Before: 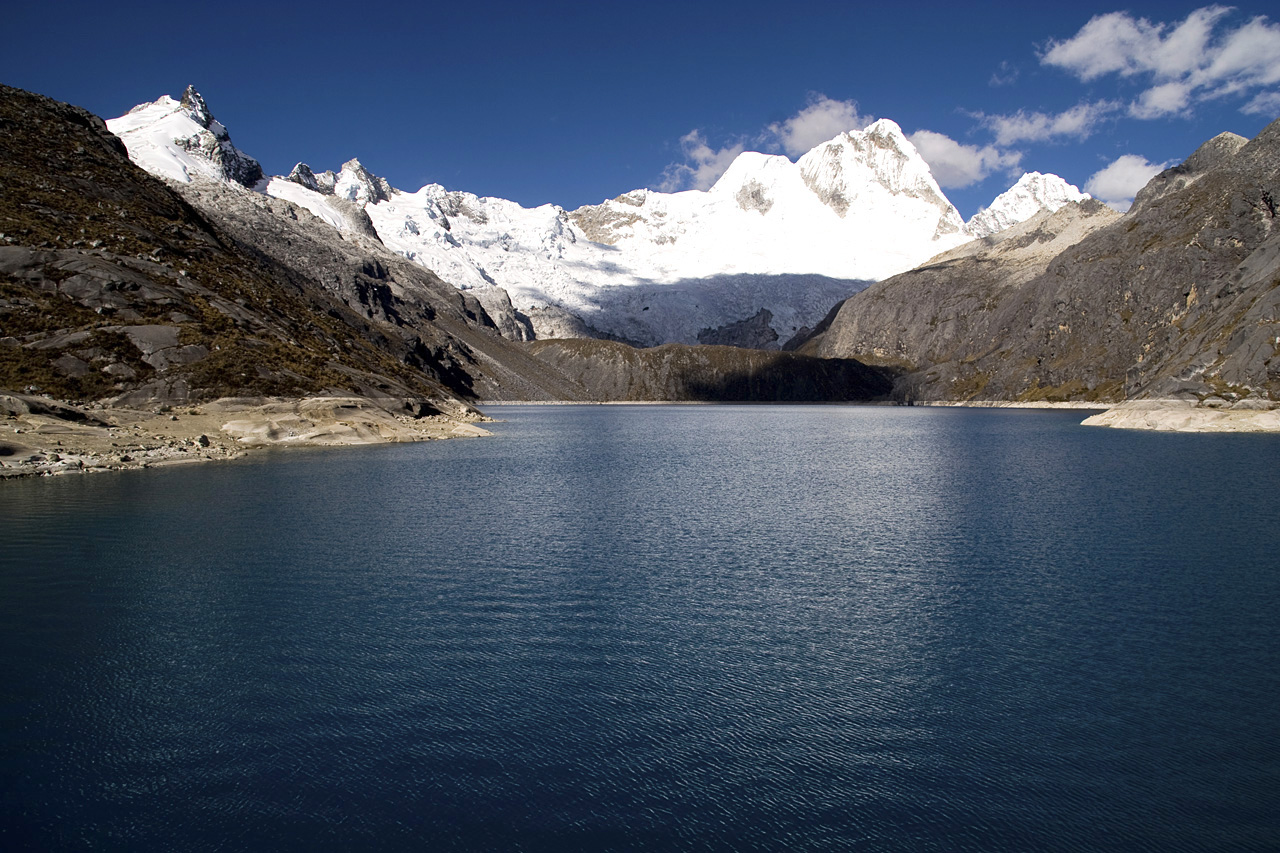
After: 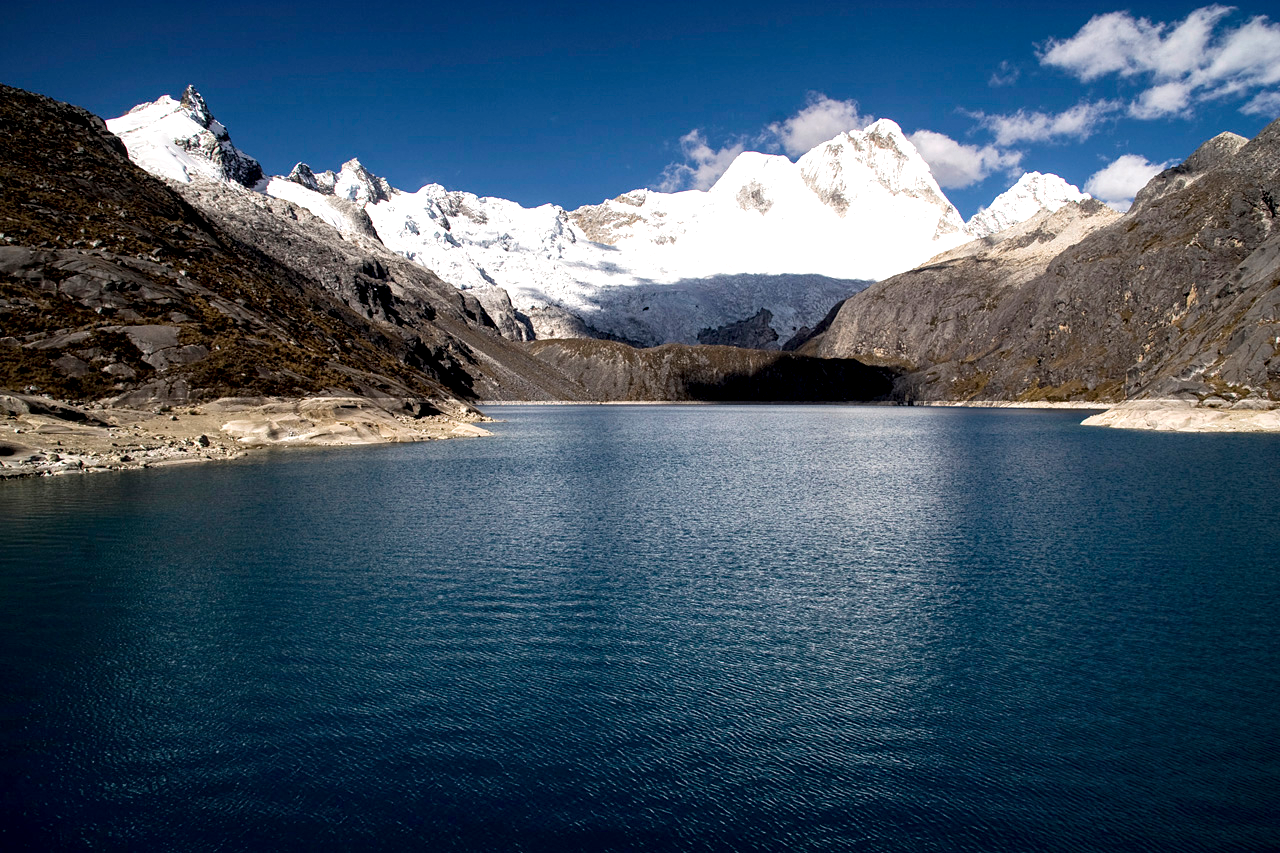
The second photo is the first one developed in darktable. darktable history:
local contrast: detail 135%, midtone range 0.749
